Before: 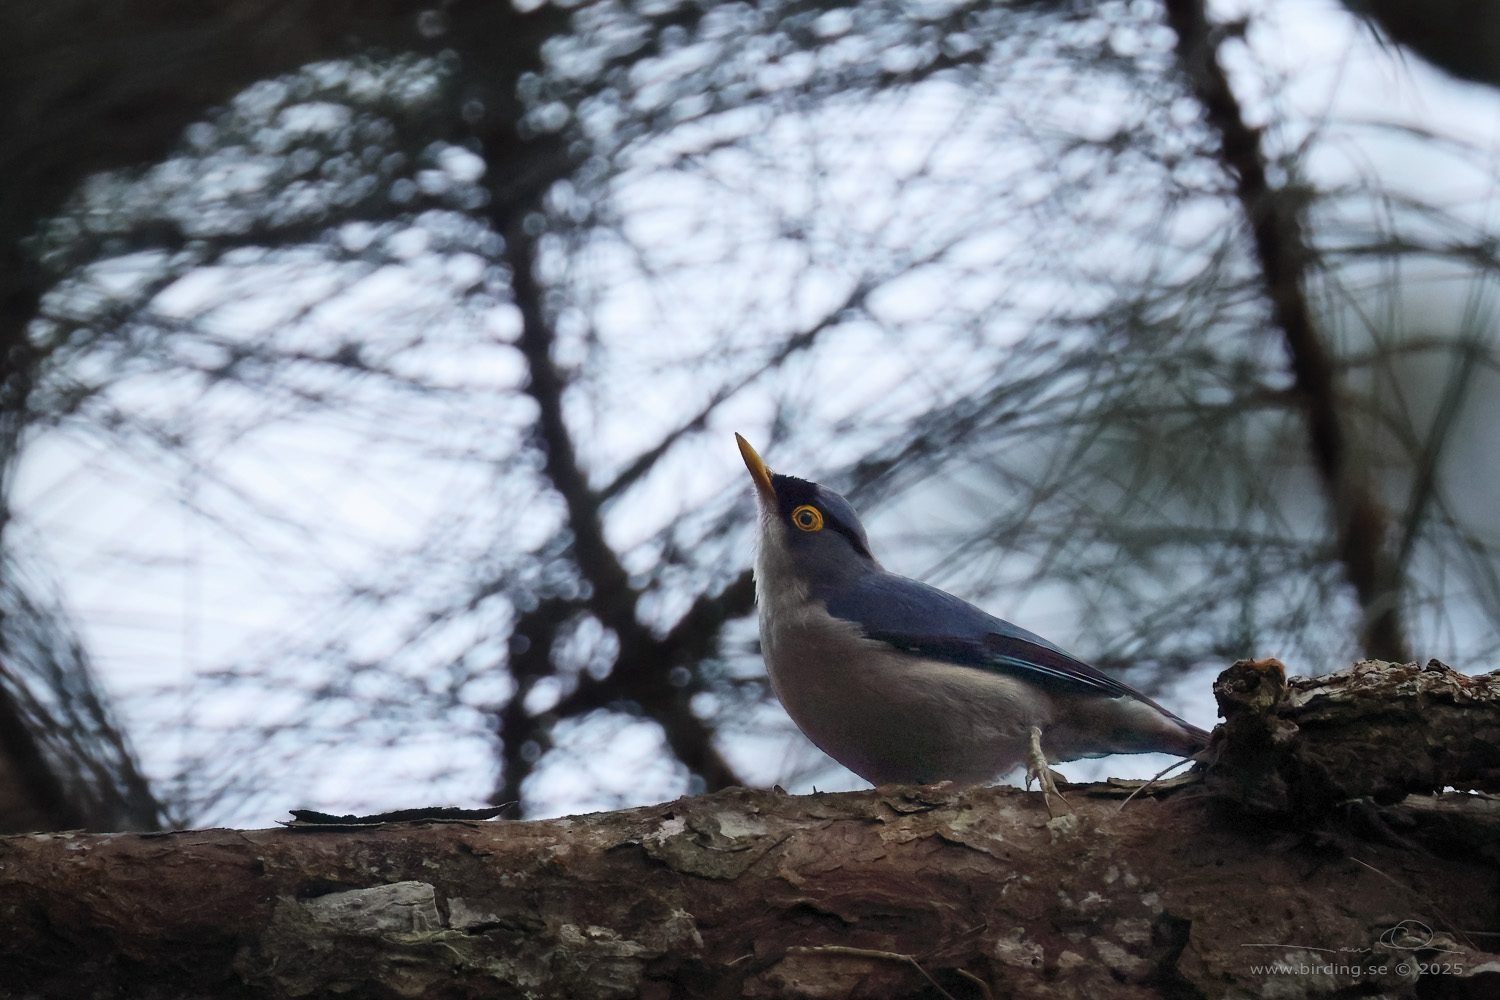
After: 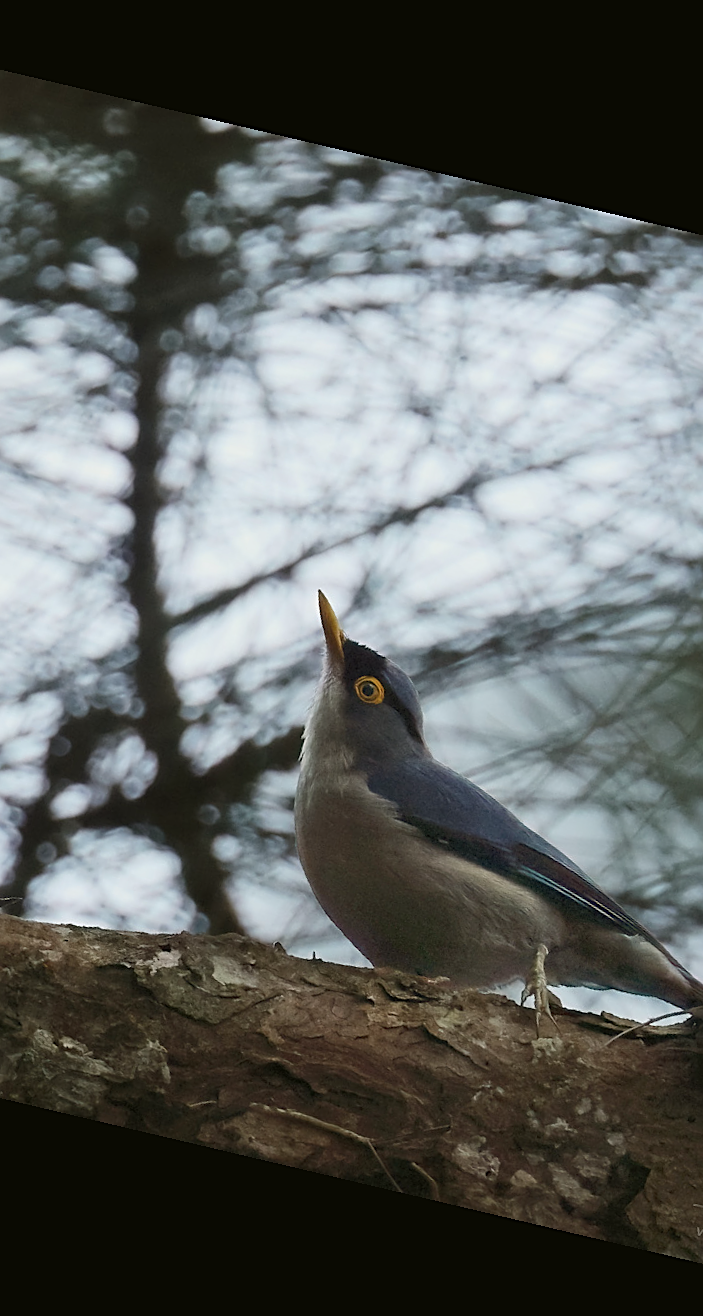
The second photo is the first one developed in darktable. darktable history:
color balance: mode lift, gamma, gain (sRGB), lift [1.04, 1, 1, 0.97], gamma [1.01, 1, 1, 0.97], gain [0.96, 1, 1, 0.97]
sharpen: on, module defaults
crop: left 31.229%, right 27.105%
rotate and perspective: rotation 13.27°, automatic cropping off
